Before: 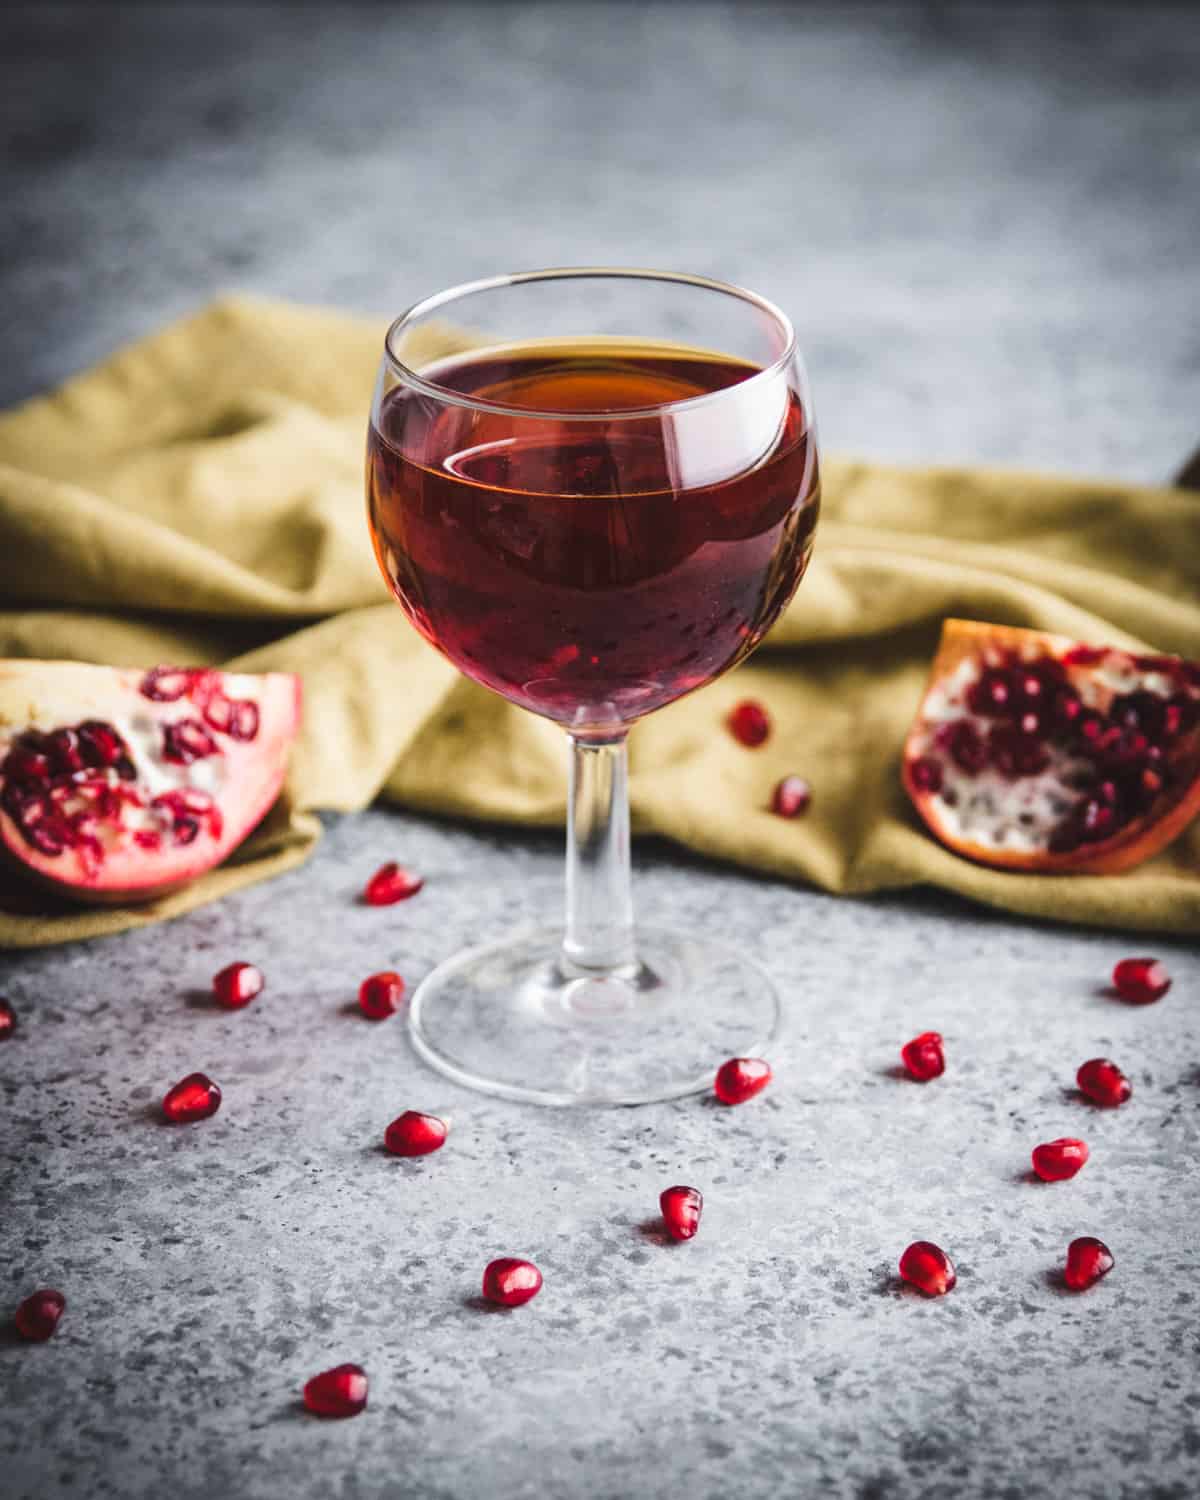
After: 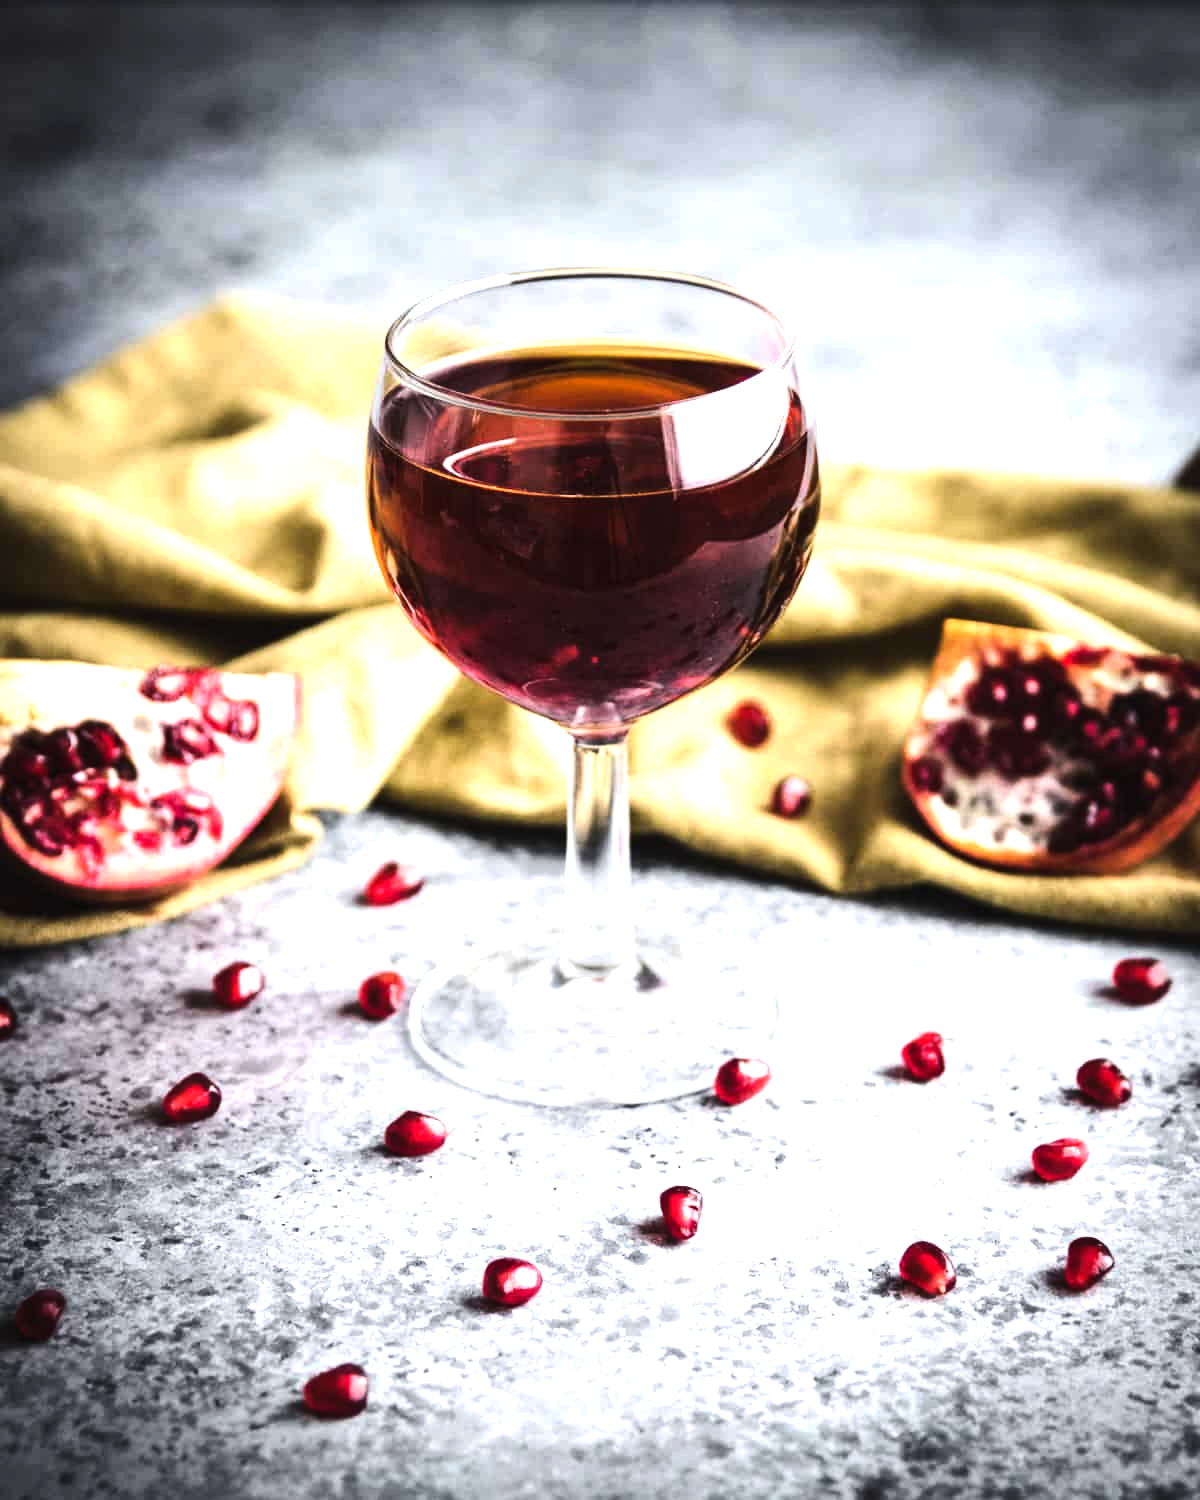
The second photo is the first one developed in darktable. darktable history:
tone equalizer: -8 EV -1.12 EV, -7 EV -1.01 EV, -6 EV -0.867 EV, -5 EV -0.553 EV, -3 EV 0.546 EV, -2 EV 0.879 EV, -1 EV 0.994 EV, +0 EV 1.07 EV, edges refinement/feathering 500, mask exposure compensation -1.57 EV, preserve details no
